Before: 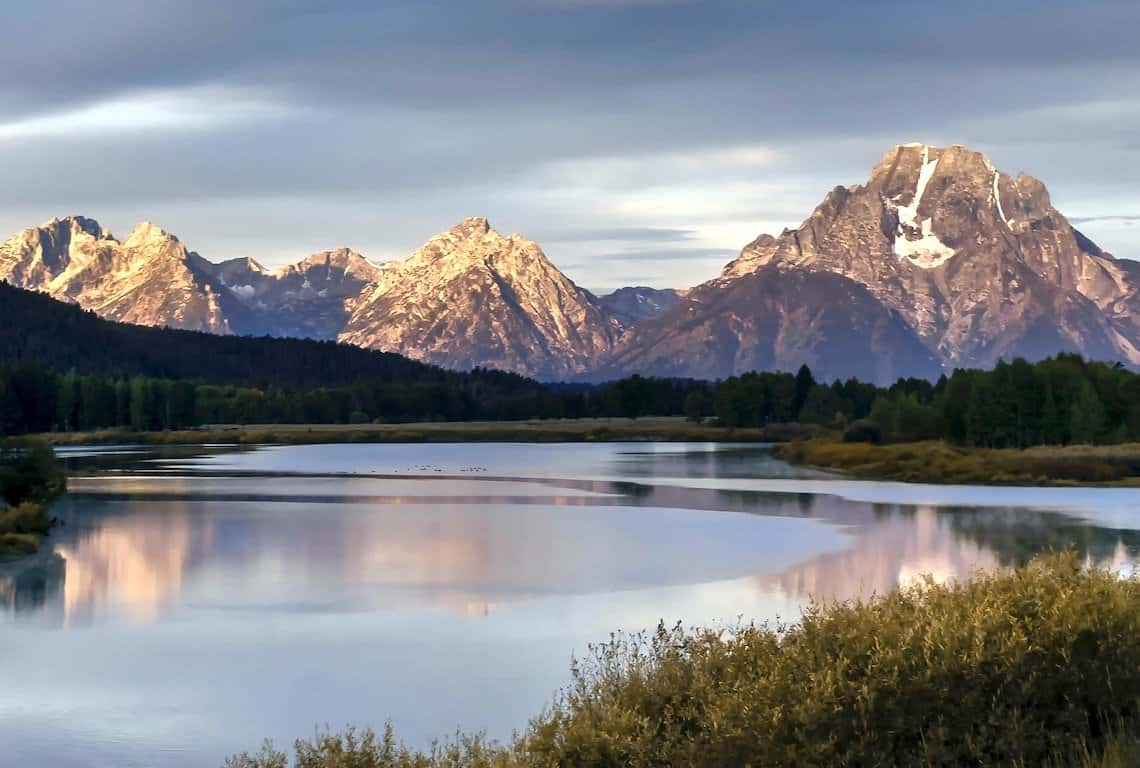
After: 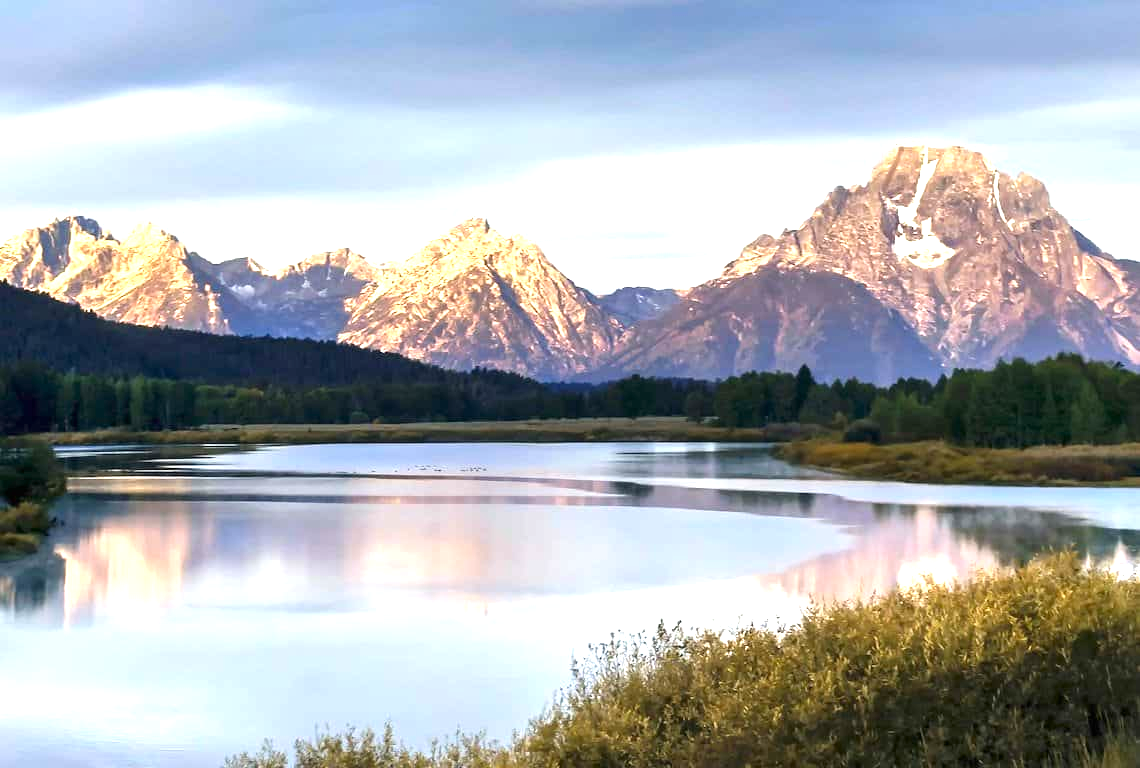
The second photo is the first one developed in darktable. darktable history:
exposure: black level correction 0, exposure 1.001 EV, compensate highlight preservation false
contrast brightness saturation: saturation 0.099
tone equalizer: on, module defaults
